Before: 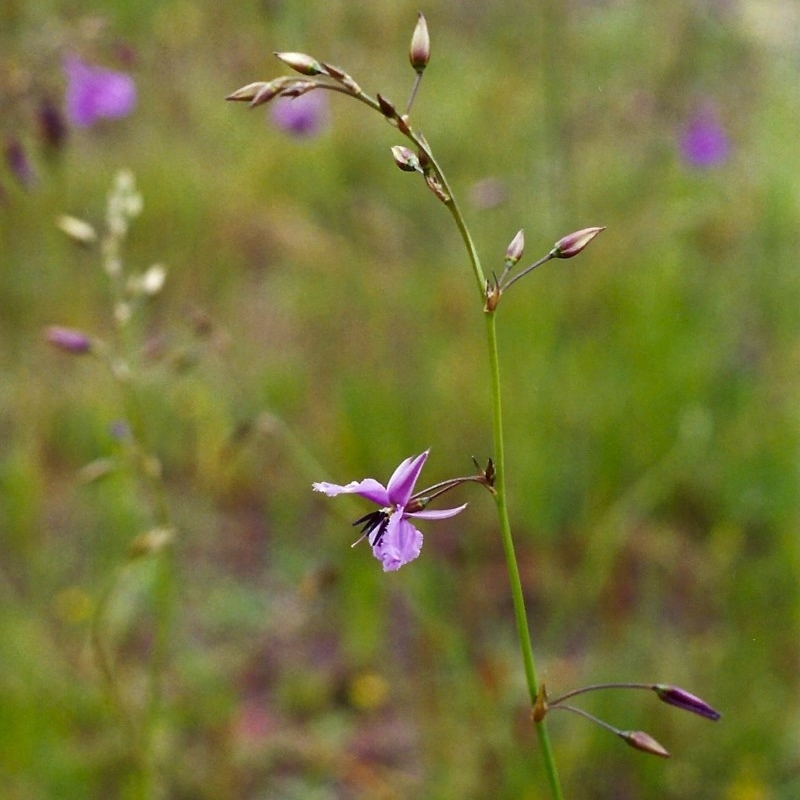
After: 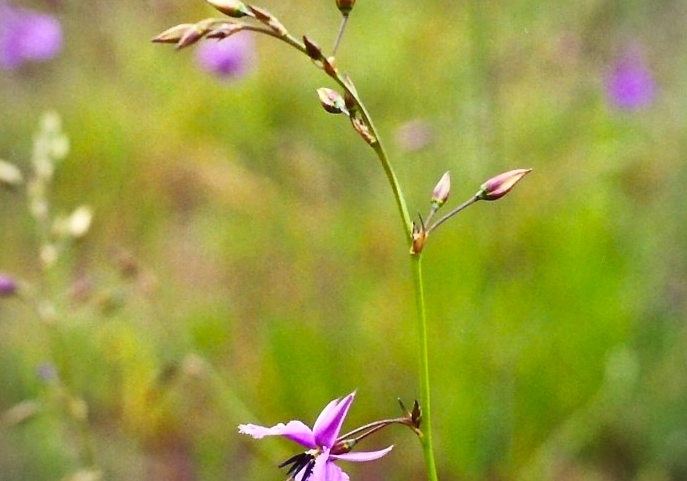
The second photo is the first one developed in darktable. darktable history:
contrast brightness saturation: contrast 0.243, brightness 0.251, saturation 0.381
crop and rotate: left 9.308%, top 7.275%, right 4.803%, bottom 32.598%
vignetting: fall-off radius 60.4%
